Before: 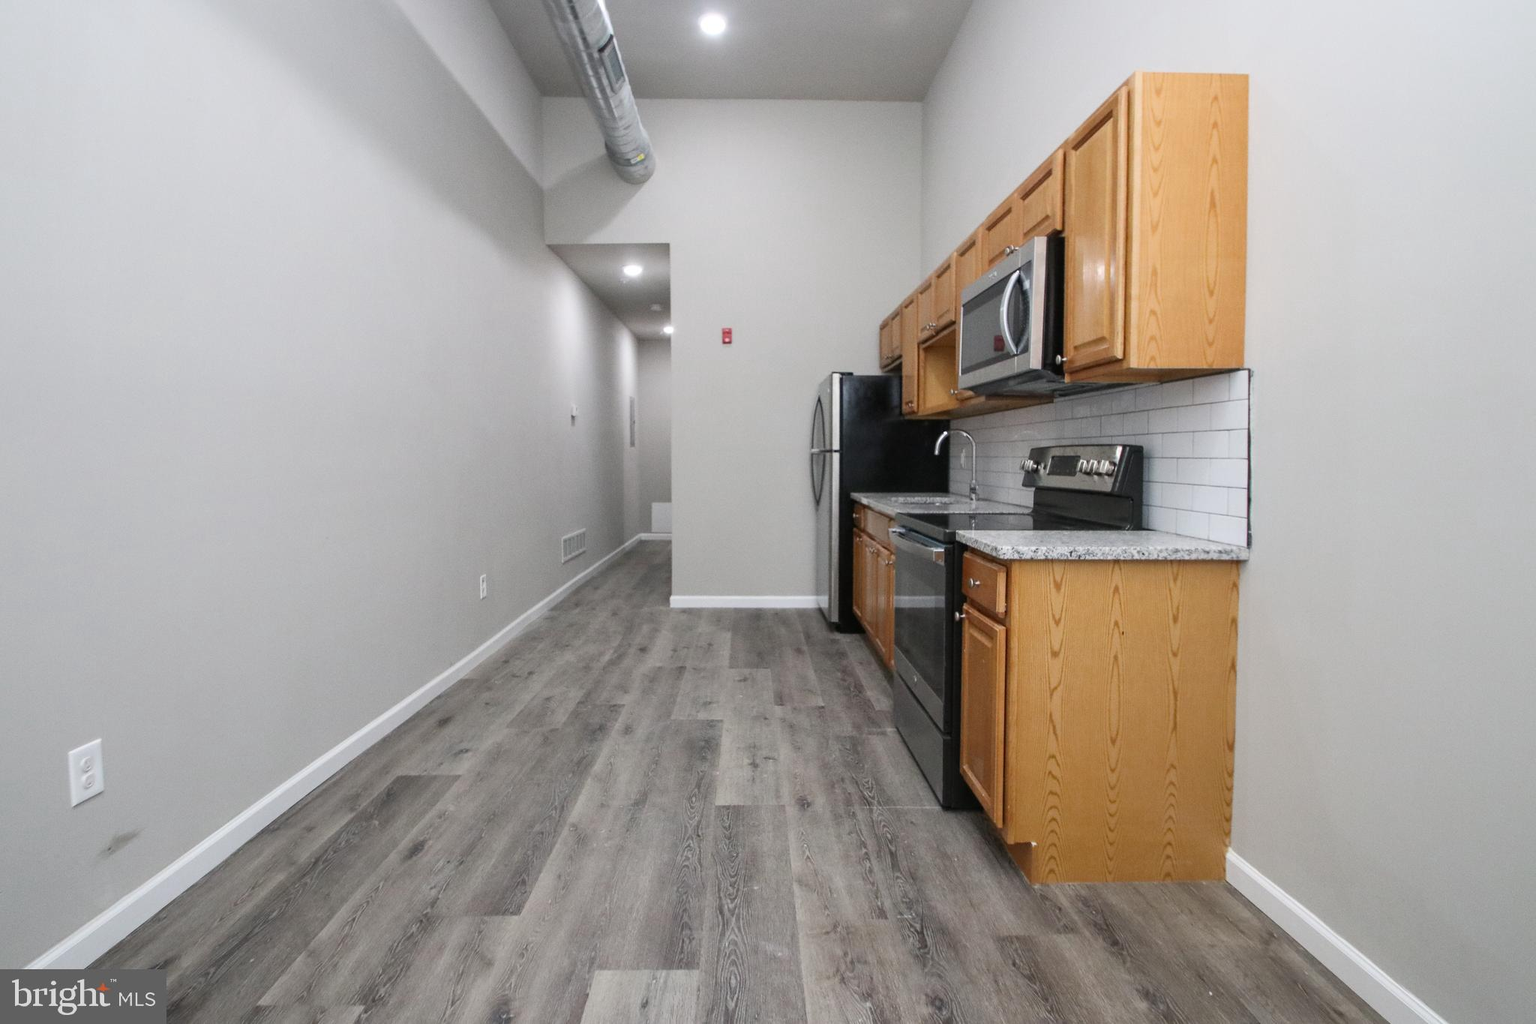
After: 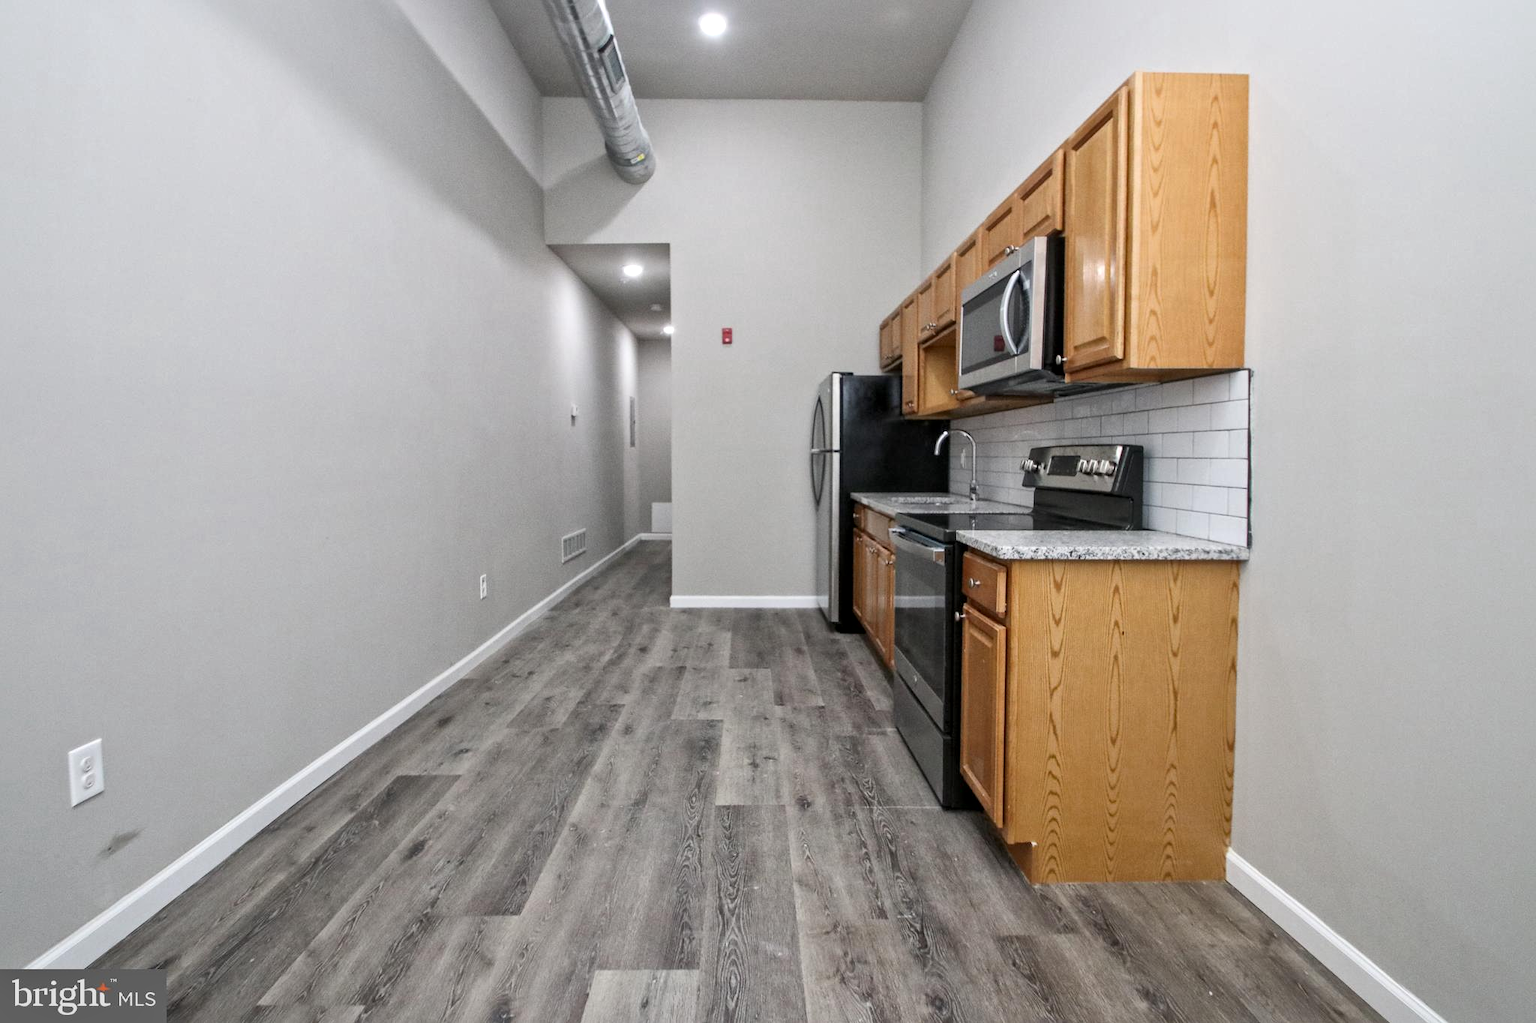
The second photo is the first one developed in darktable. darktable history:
local contrast: mode bilateral grid, contrast 19, coarseness 20, detail 150%, midtone range 0.2
